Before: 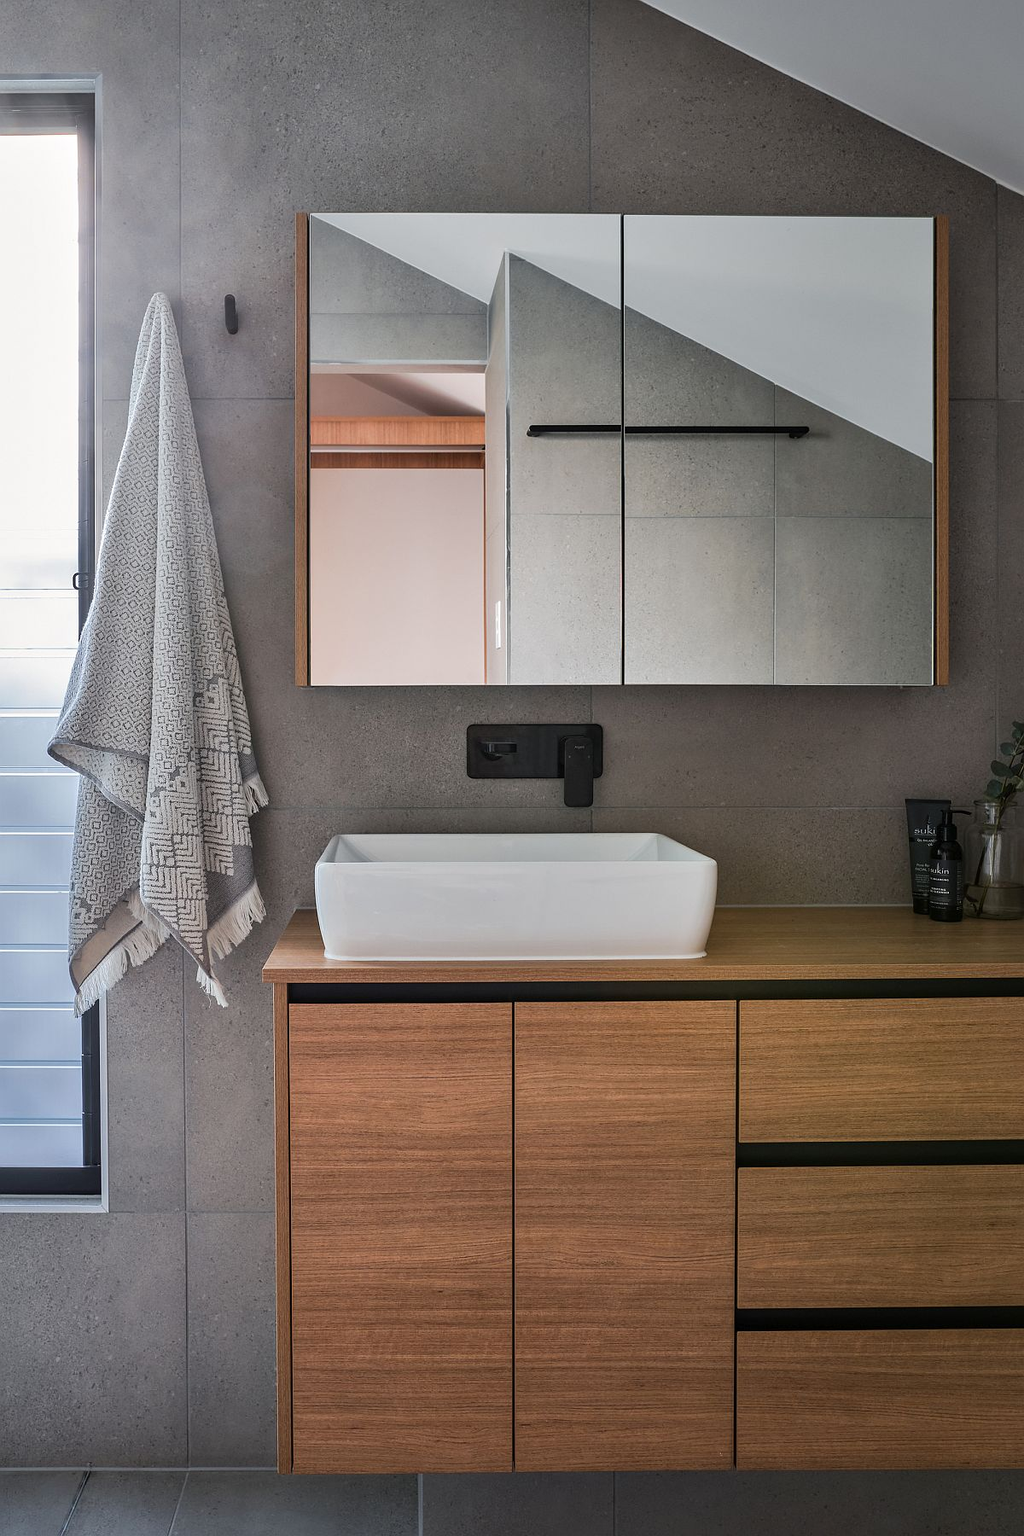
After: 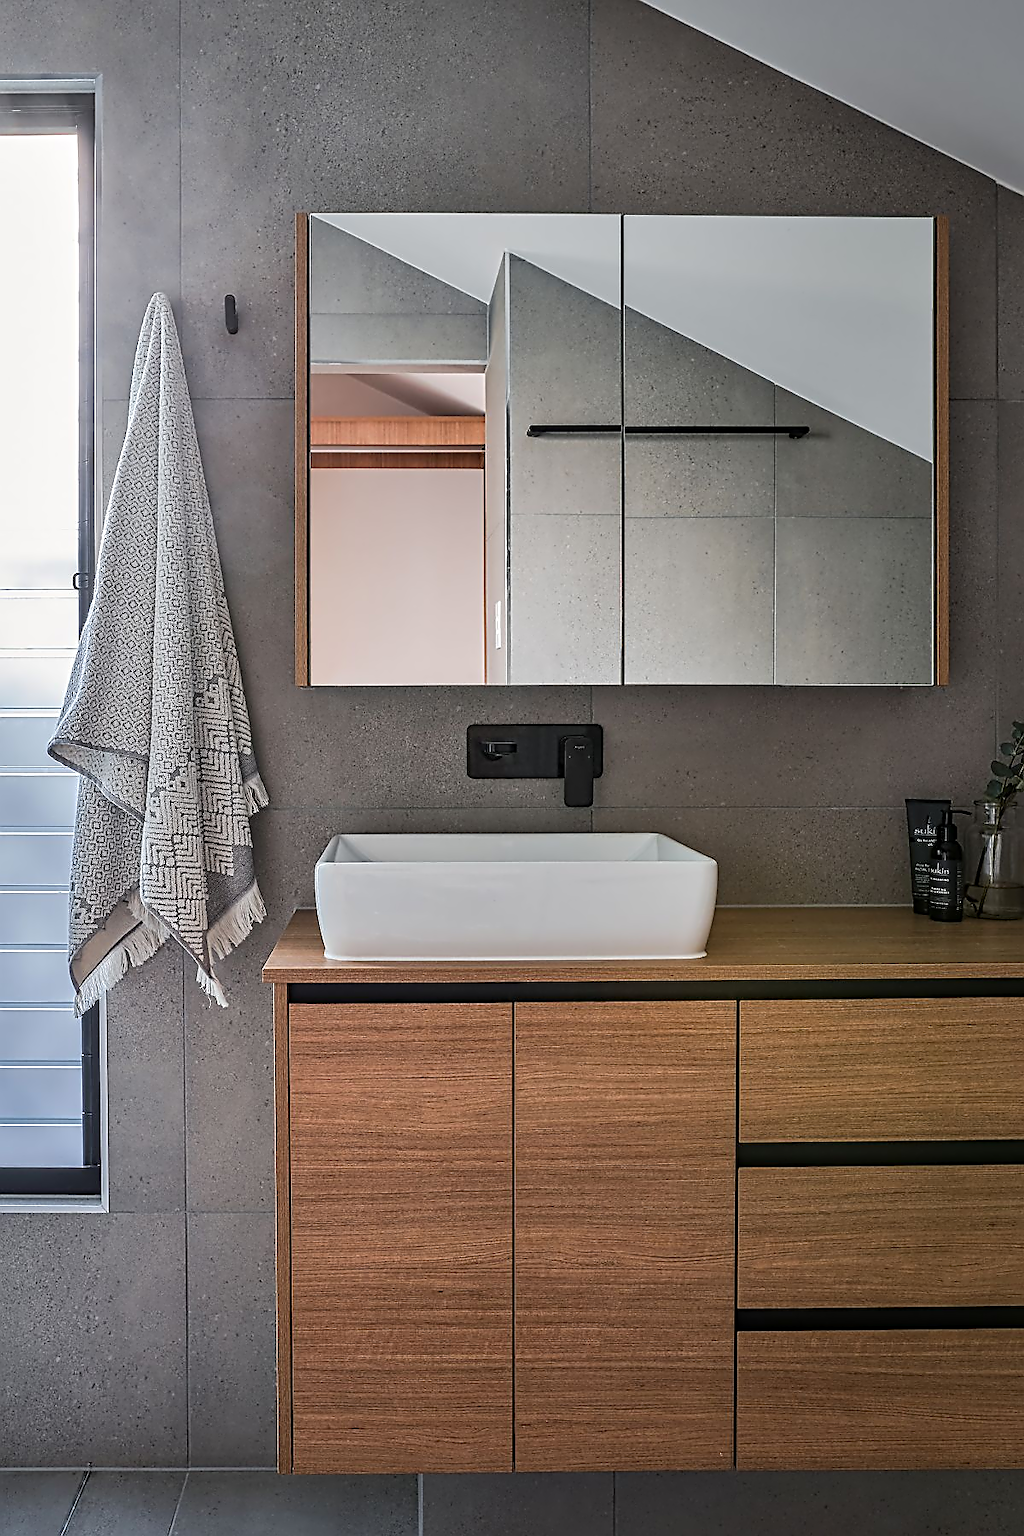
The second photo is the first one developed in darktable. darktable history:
contrast equalizer: octaves 7, y [[0.5, 0.5, 0.5, 0.515, 0.749, 0.84], [0.5 ×6], [0.5 ×6], [0, 0, 0, 0.001, 0.067, 0.262], [0 ×6]]
